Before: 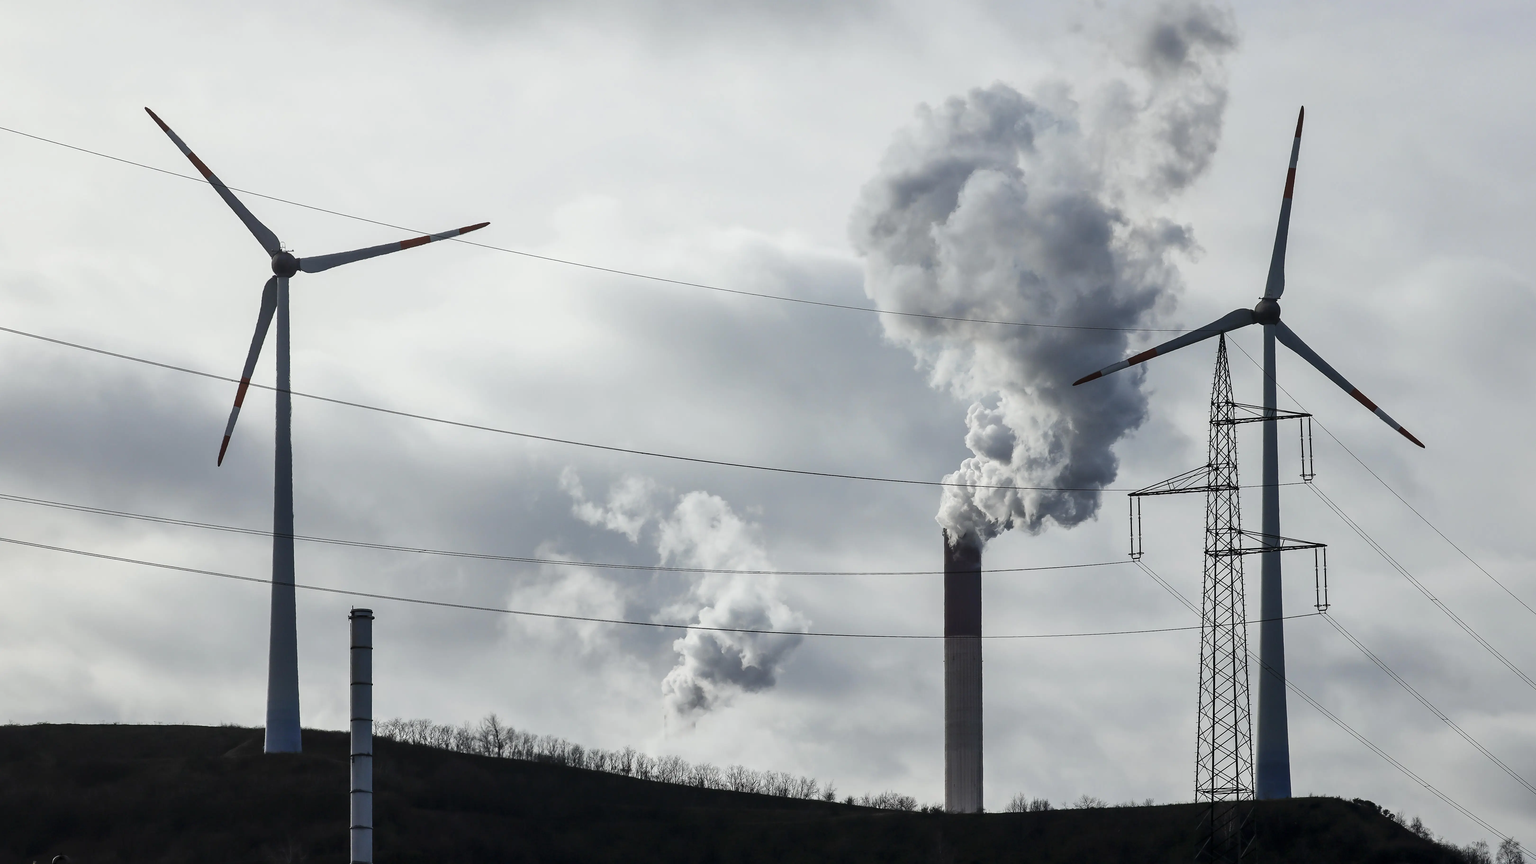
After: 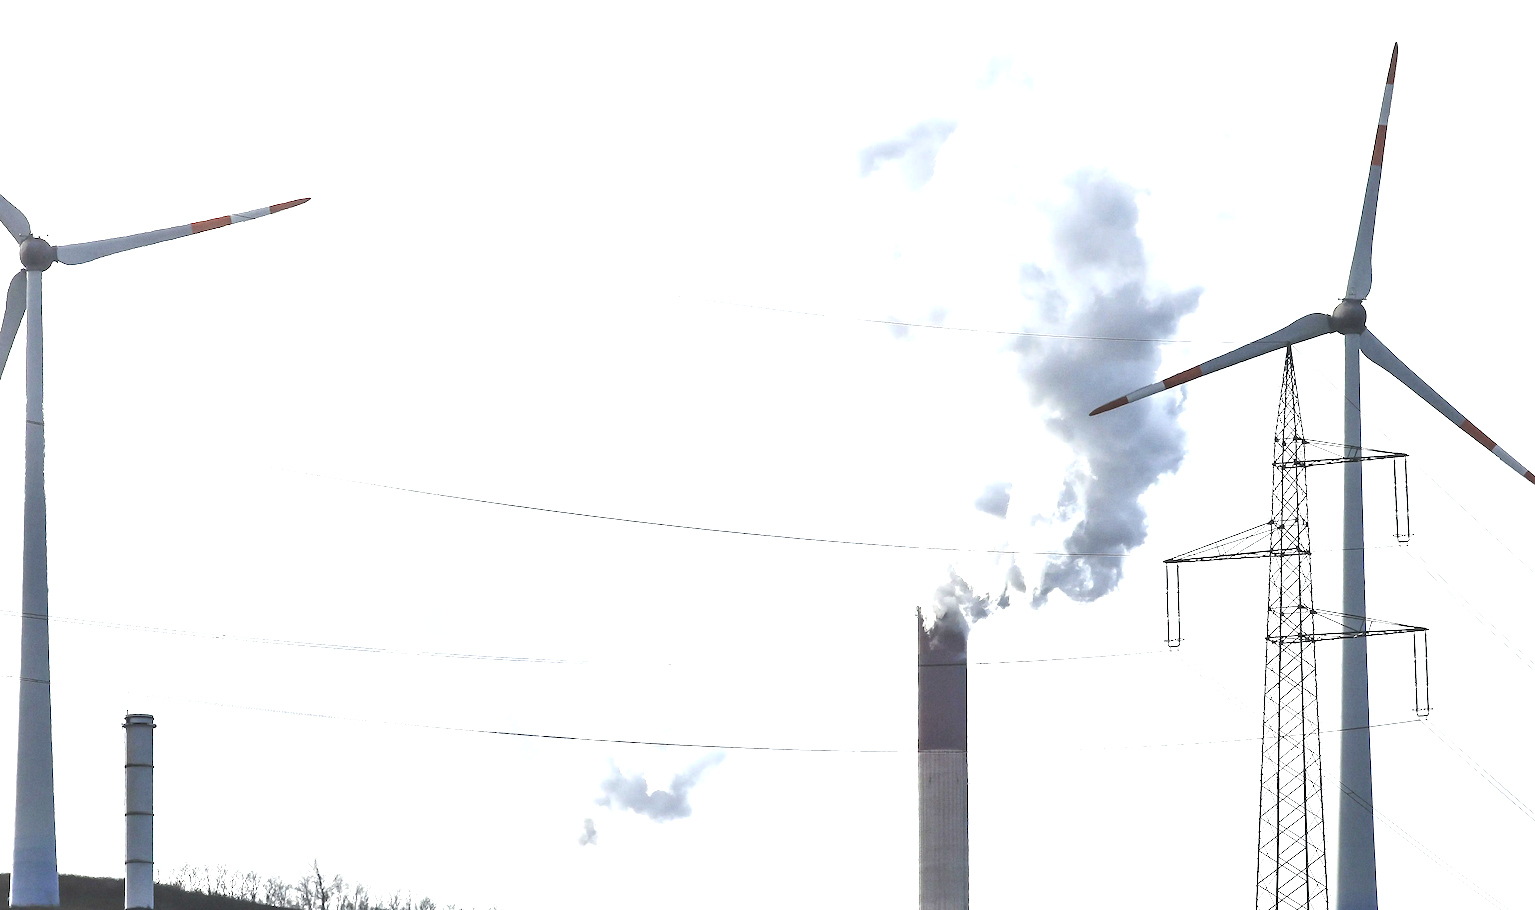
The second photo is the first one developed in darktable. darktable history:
exposure: exposure 2.04 EV, compensate highlight preservation false
white balance: emerald 1
color balance: lift [1.007, 1, 1, 1], gamma [1.097, 1, 1, 1]
grain: coarseness 0.09 ISO
crop: left 16.768%, top 8.653%, right 8.362%, bottom 12.485%
